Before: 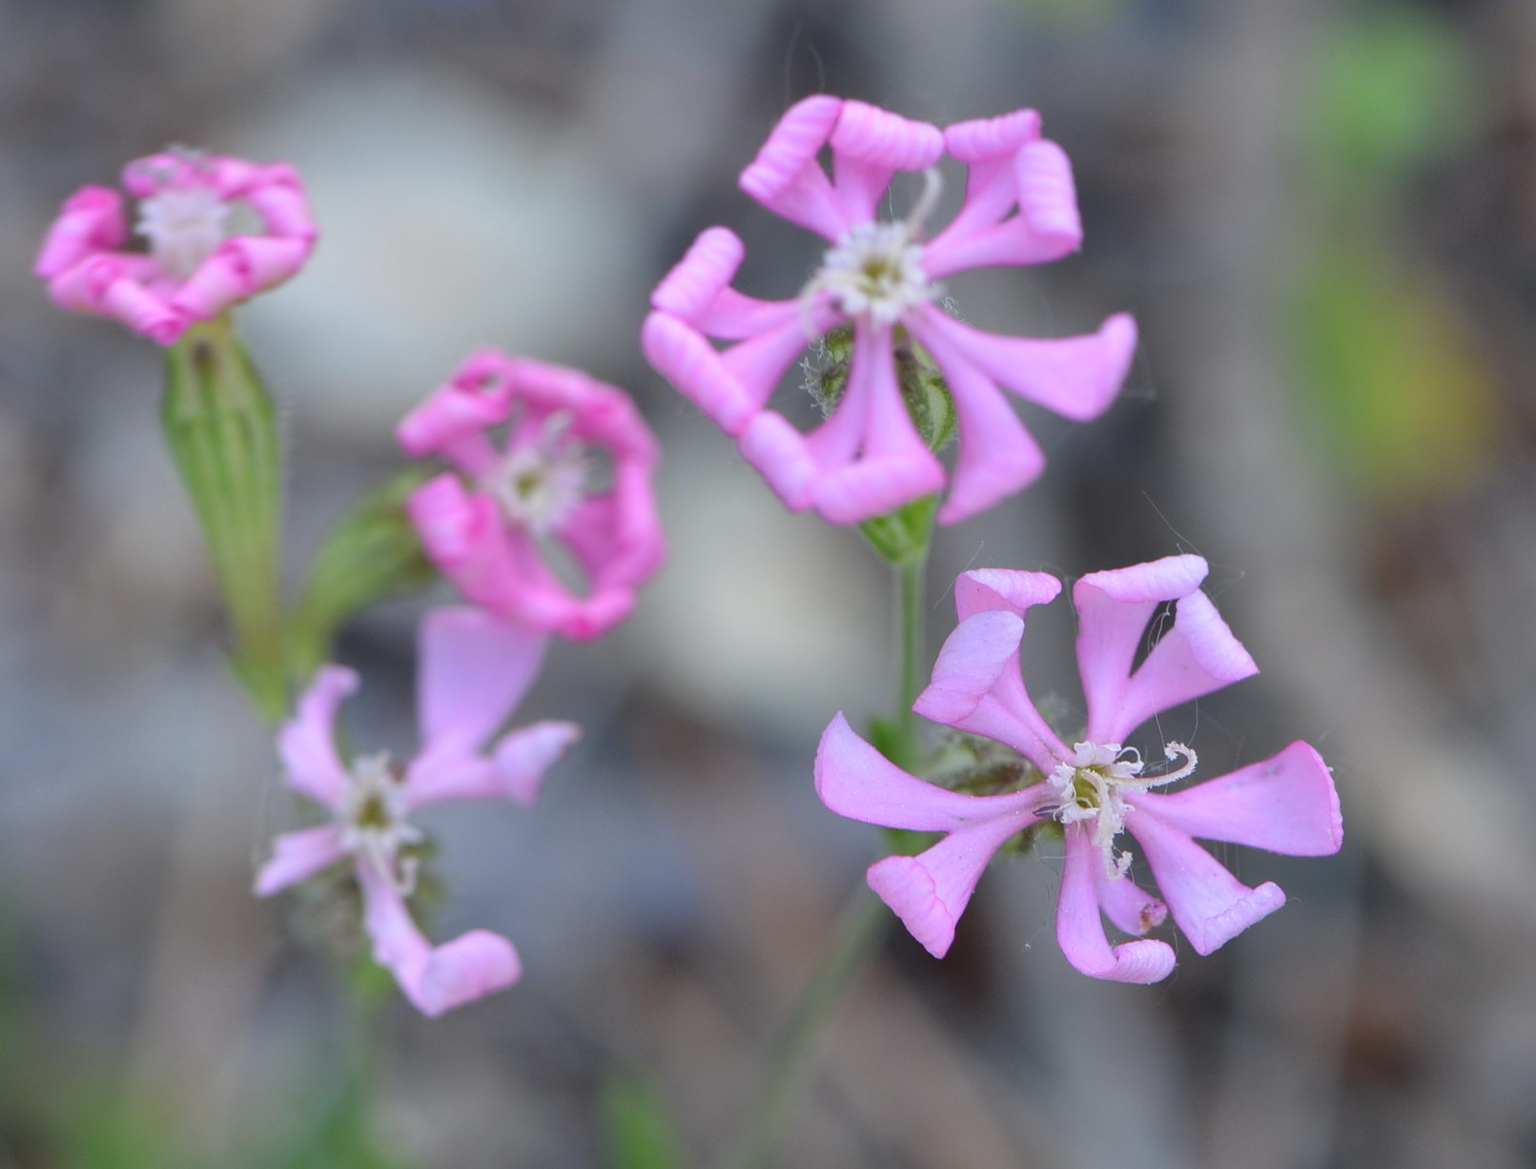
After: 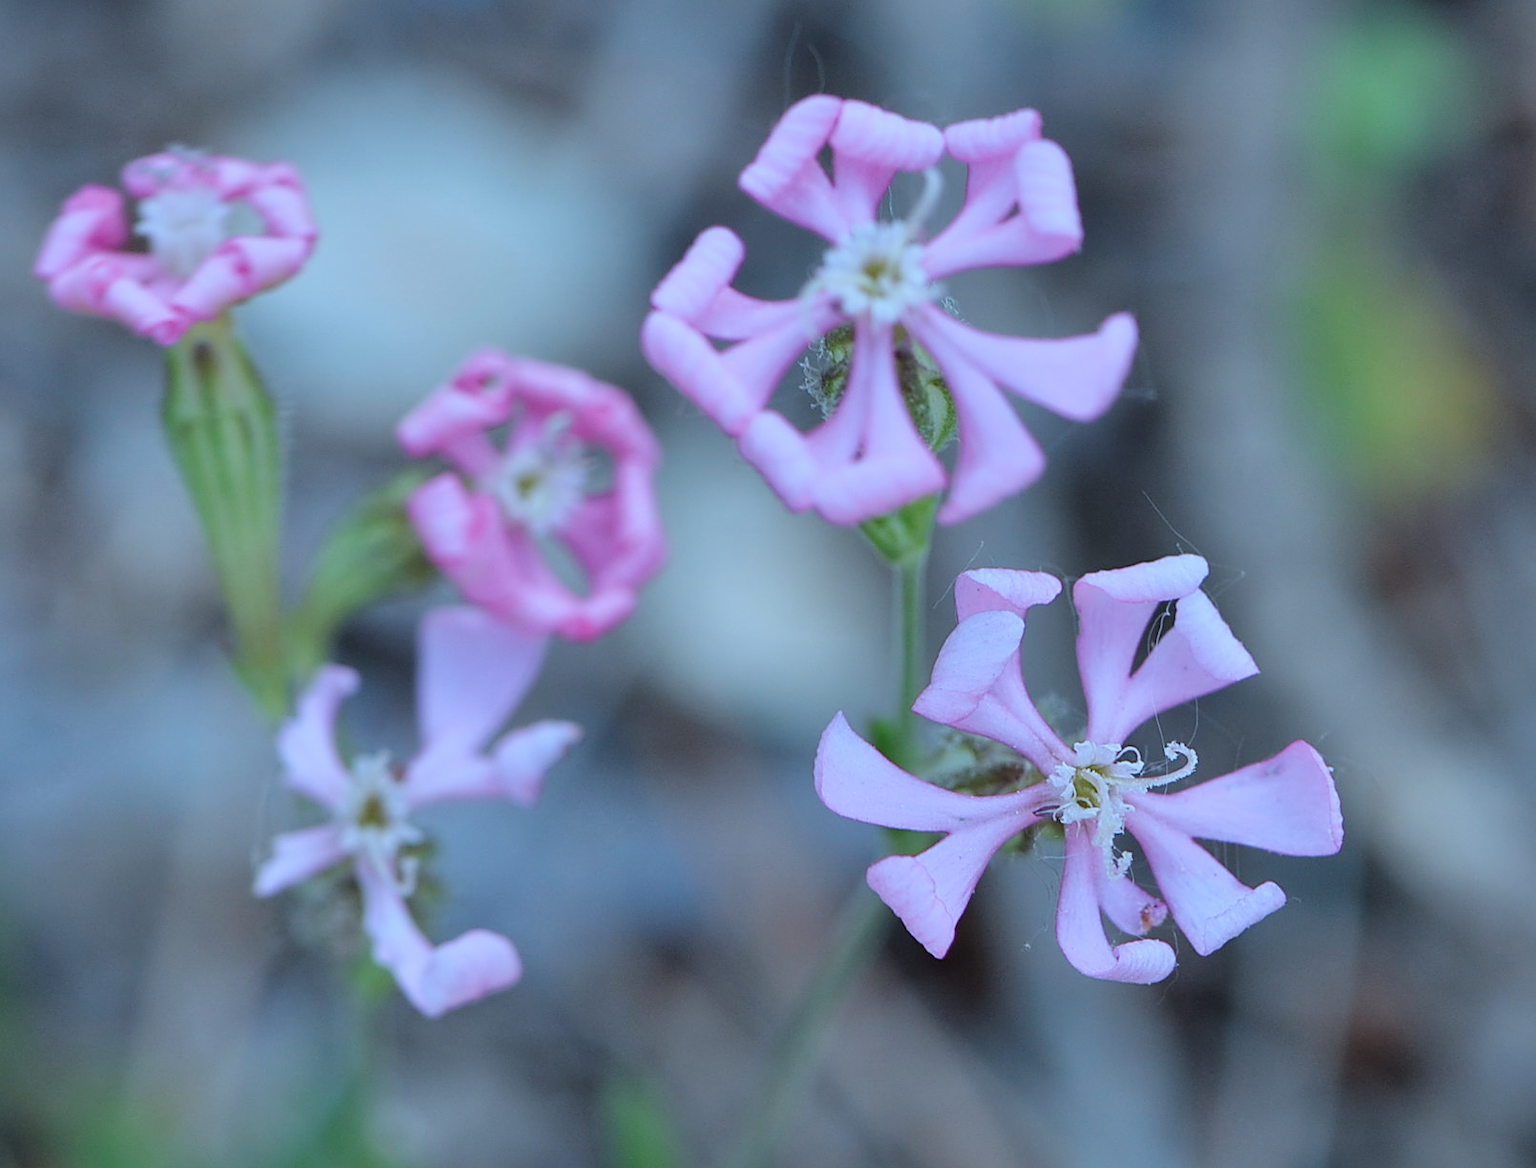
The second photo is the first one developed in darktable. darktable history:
local contrast: mode bilateral grid, contrast 21, coarseness 51, detail 120%, midtone range 0.2
color correction: highlights a* -9.38, highlights b* -22.6
sharpen: on, module defaults
filmic rgb: black relative exposure -8.03 EV, white relative exposure 3.89 EV, hardness 4.24, color science v4 (2020)
